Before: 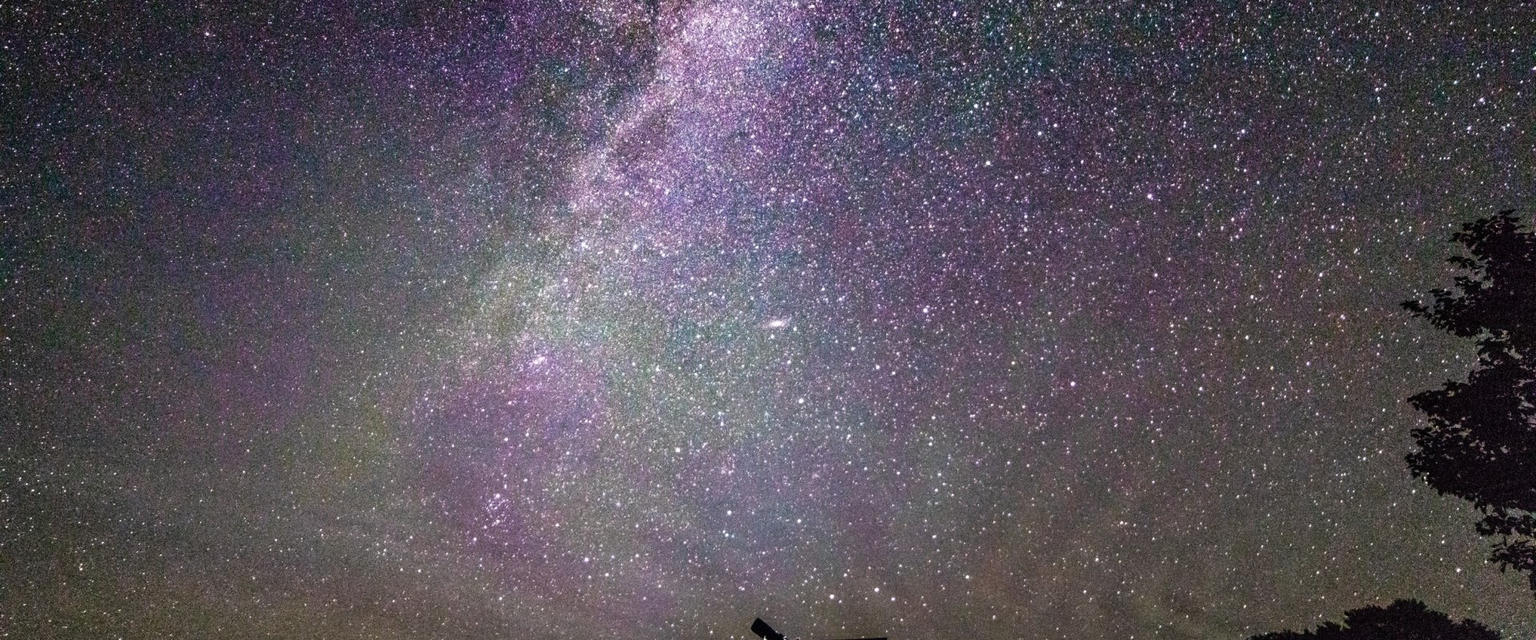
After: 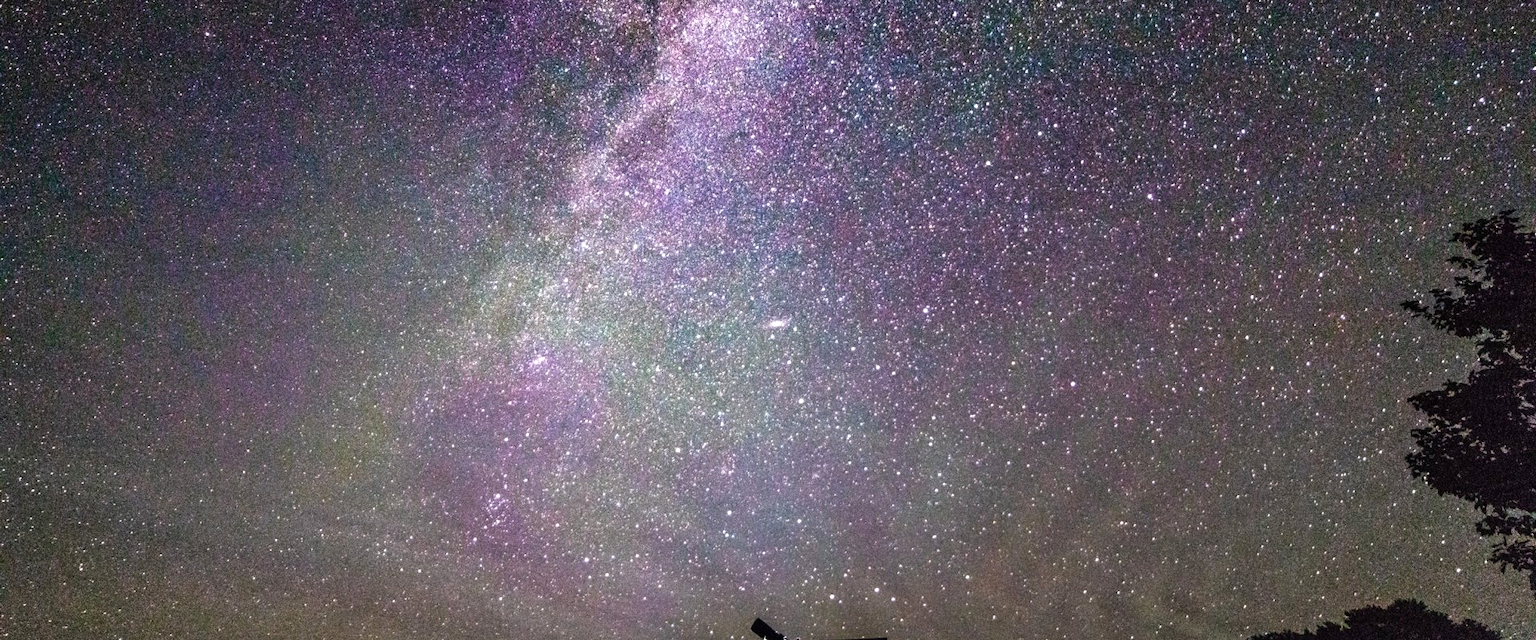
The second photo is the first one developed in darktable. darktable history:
exposure: exposure 0.293 EV, compensate highlight preservation false
